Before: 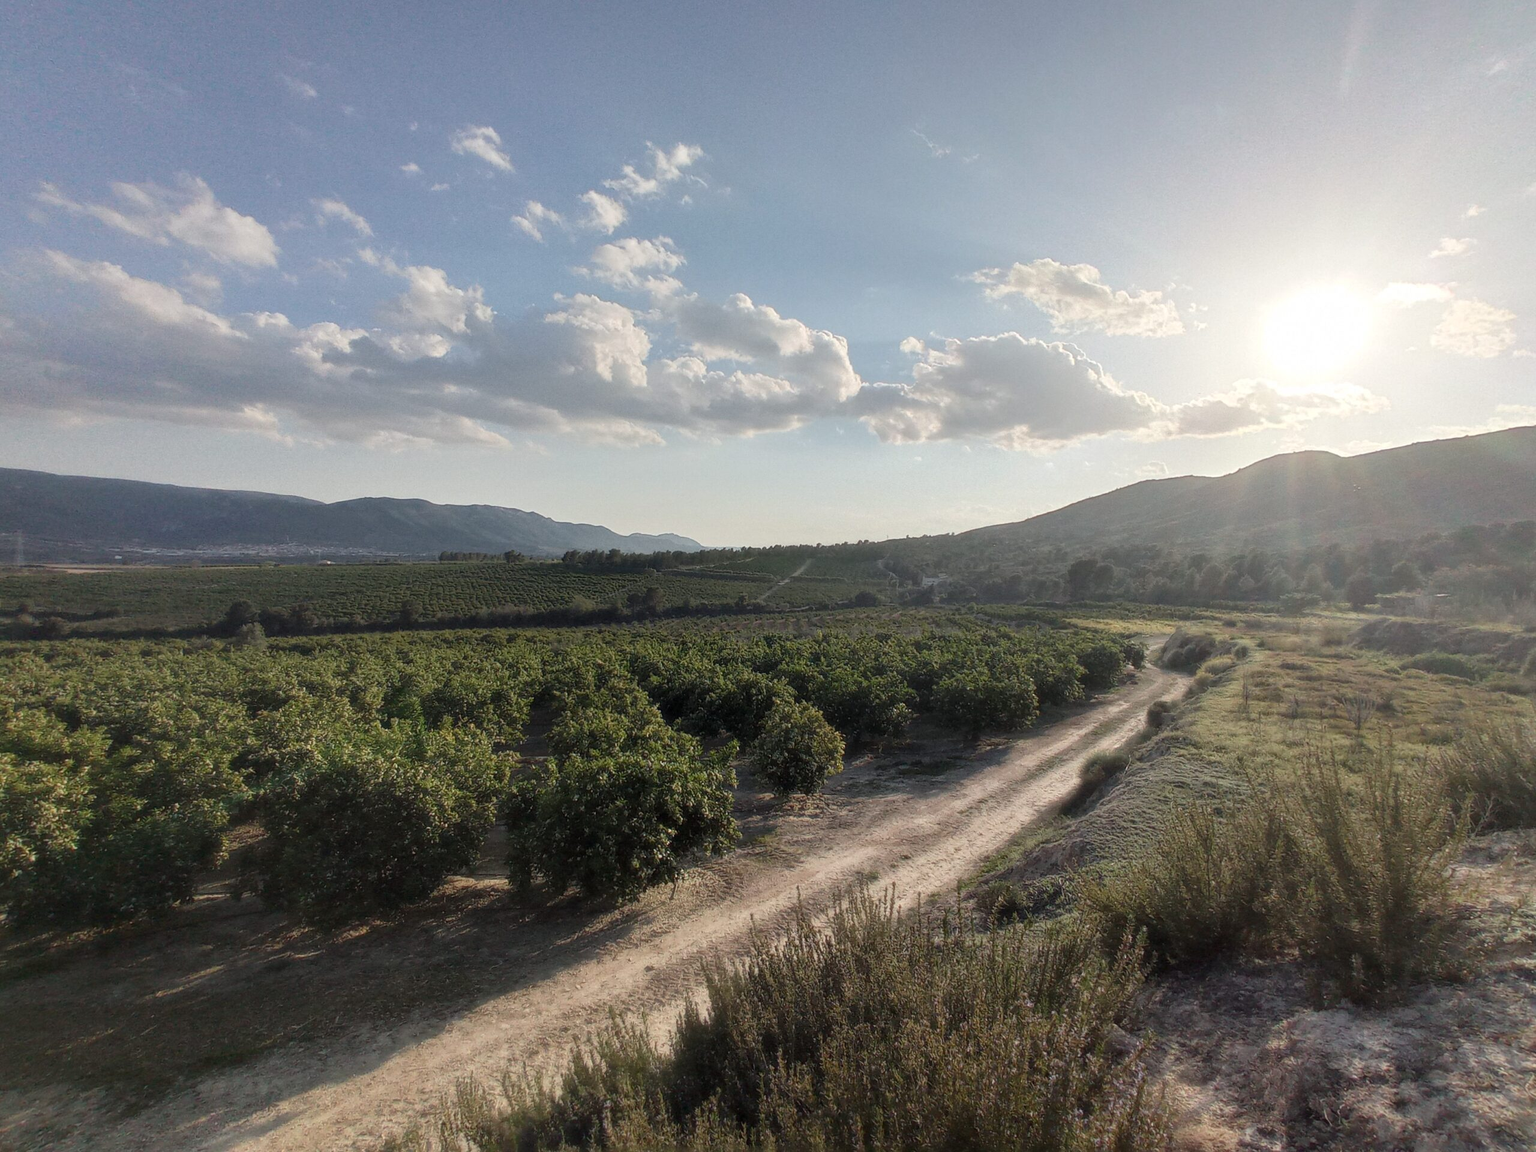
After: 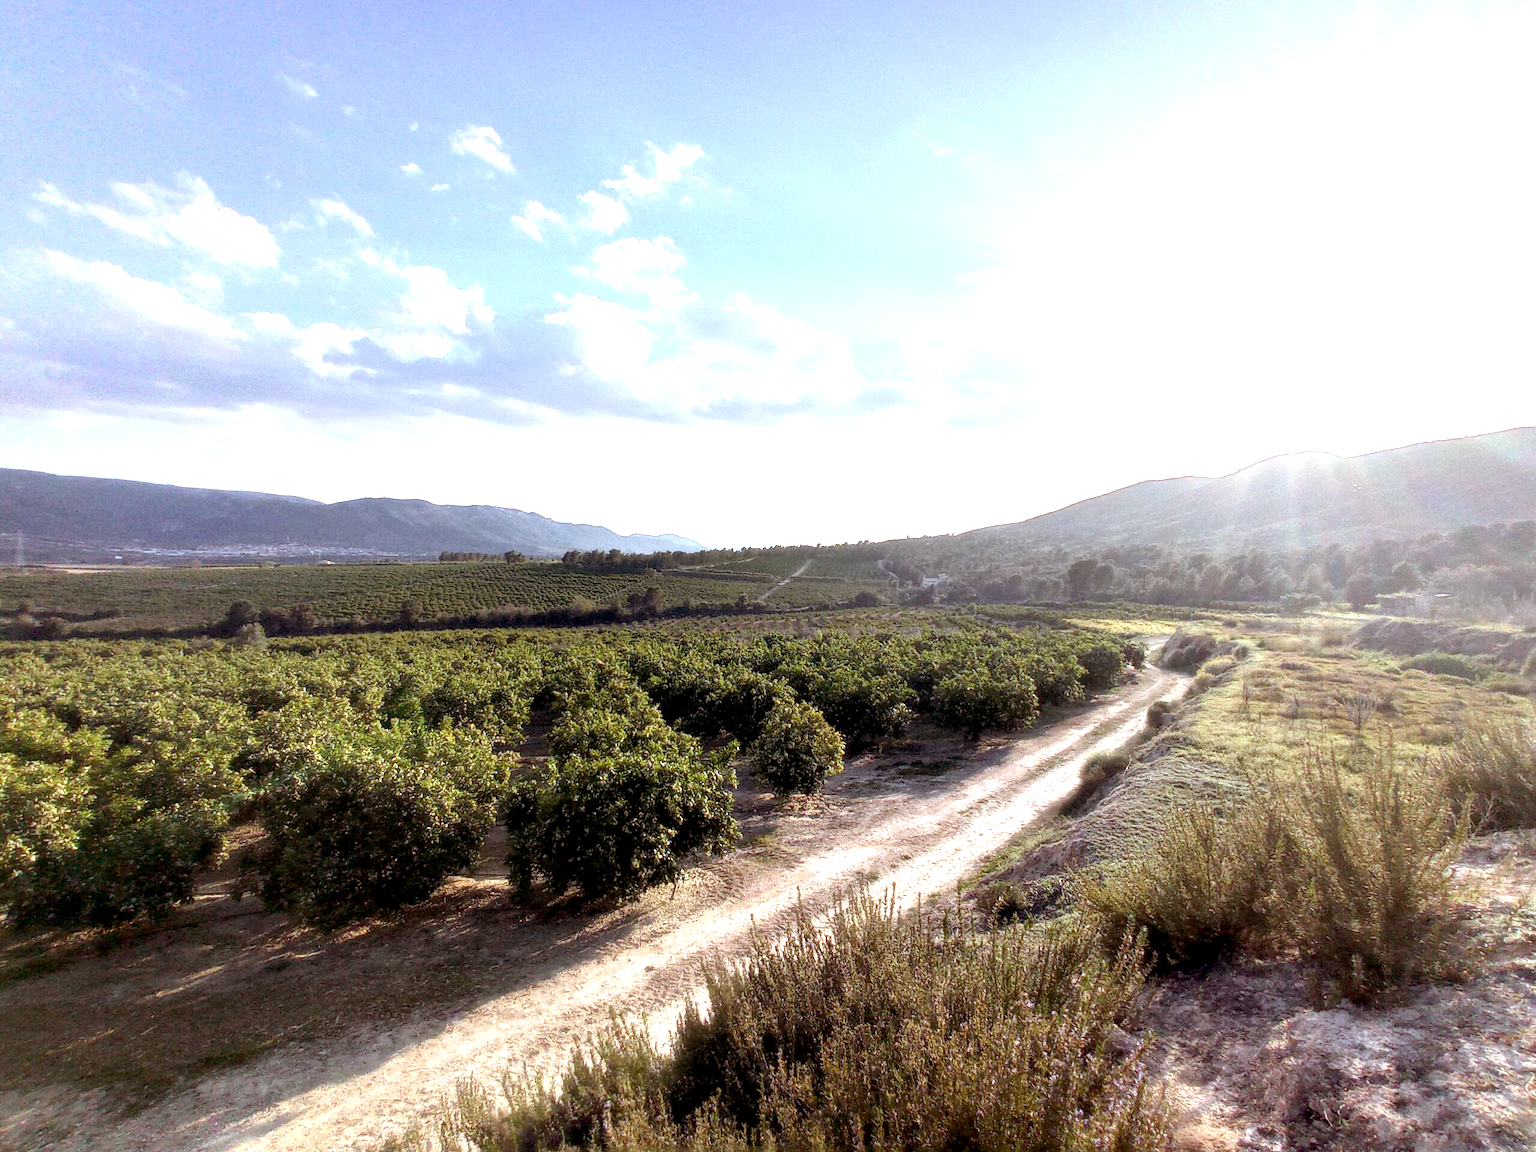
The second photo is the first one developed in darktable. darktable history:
exposure: black level correction 0.009, exposure 1.425 EV, compensate highlight preservation false
white balance: red 0.953, blue 1.081
rgb levels: mode RGB, independent channels, levels [[0, 0.5, 1], [0, 0.521, 1], [0, 0.536, 1]]
